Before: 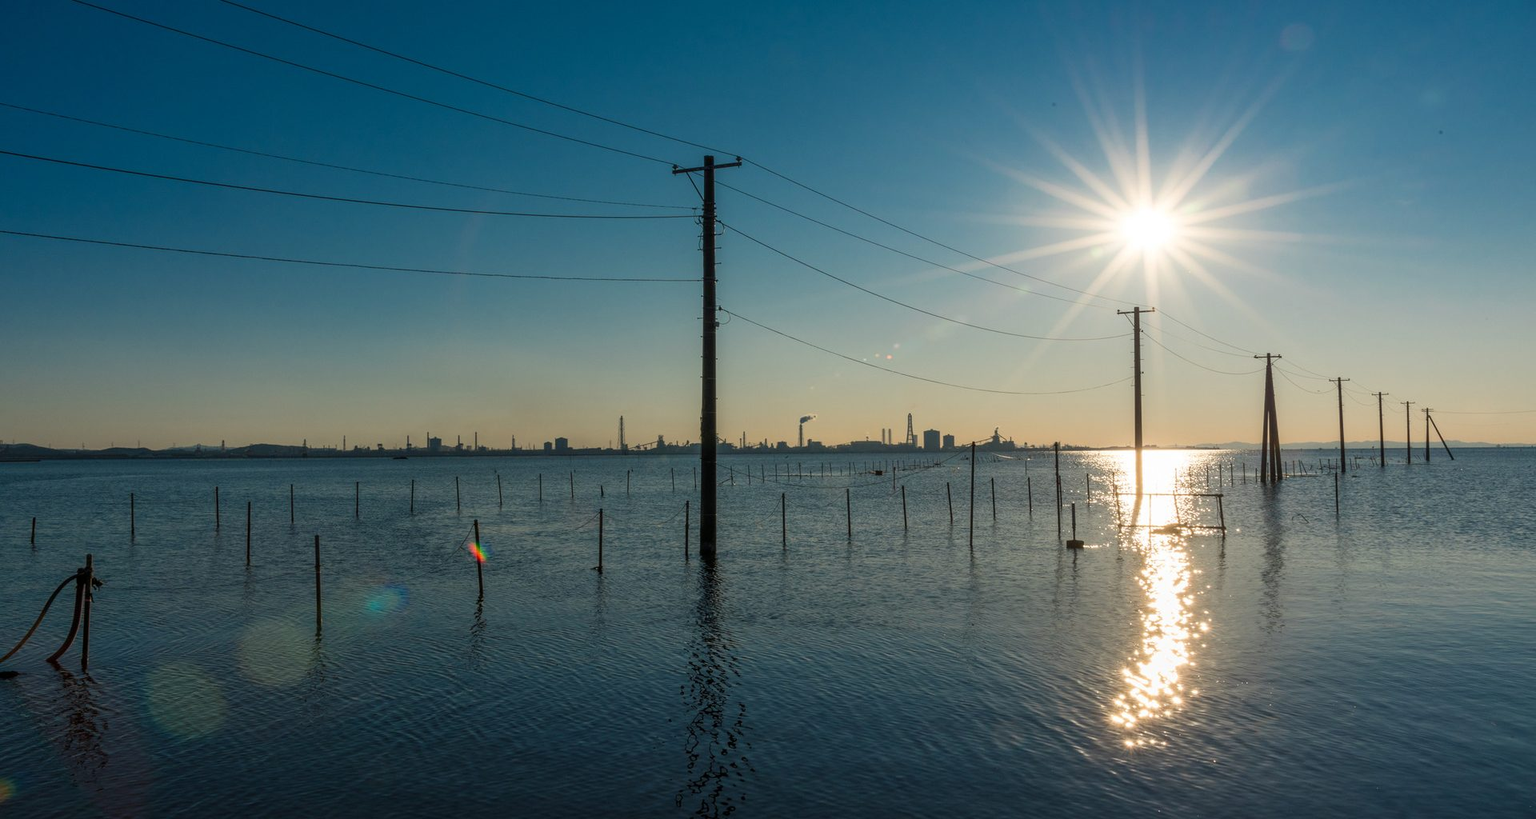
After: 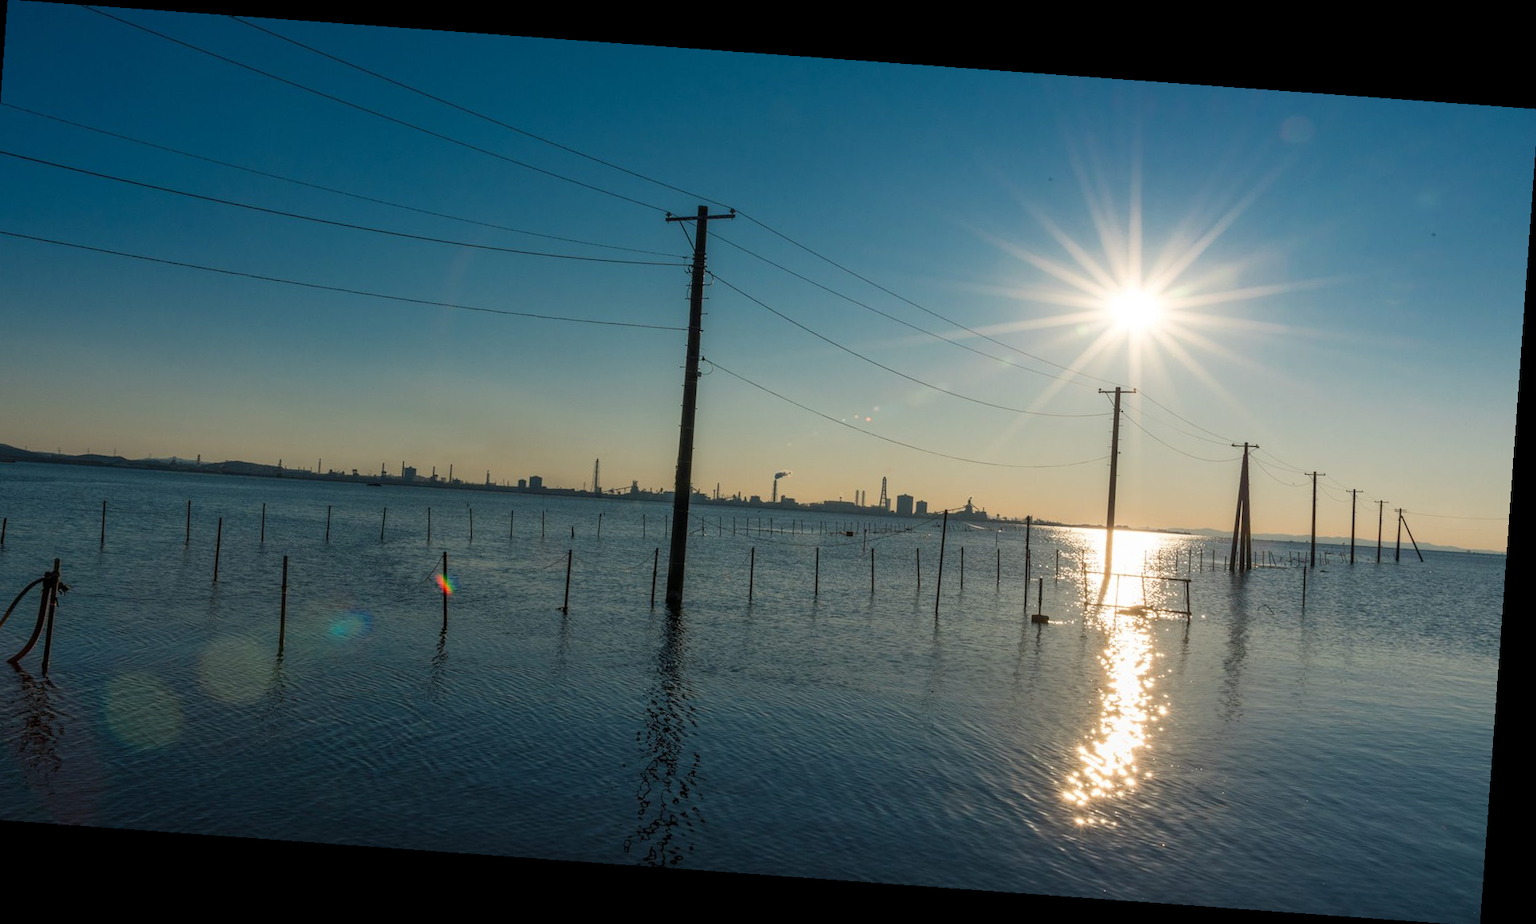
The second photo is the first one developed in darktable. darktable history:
rotate and perspective: rotation 4.1°, automatic cropping off
crop and rotate: left 3.238%
